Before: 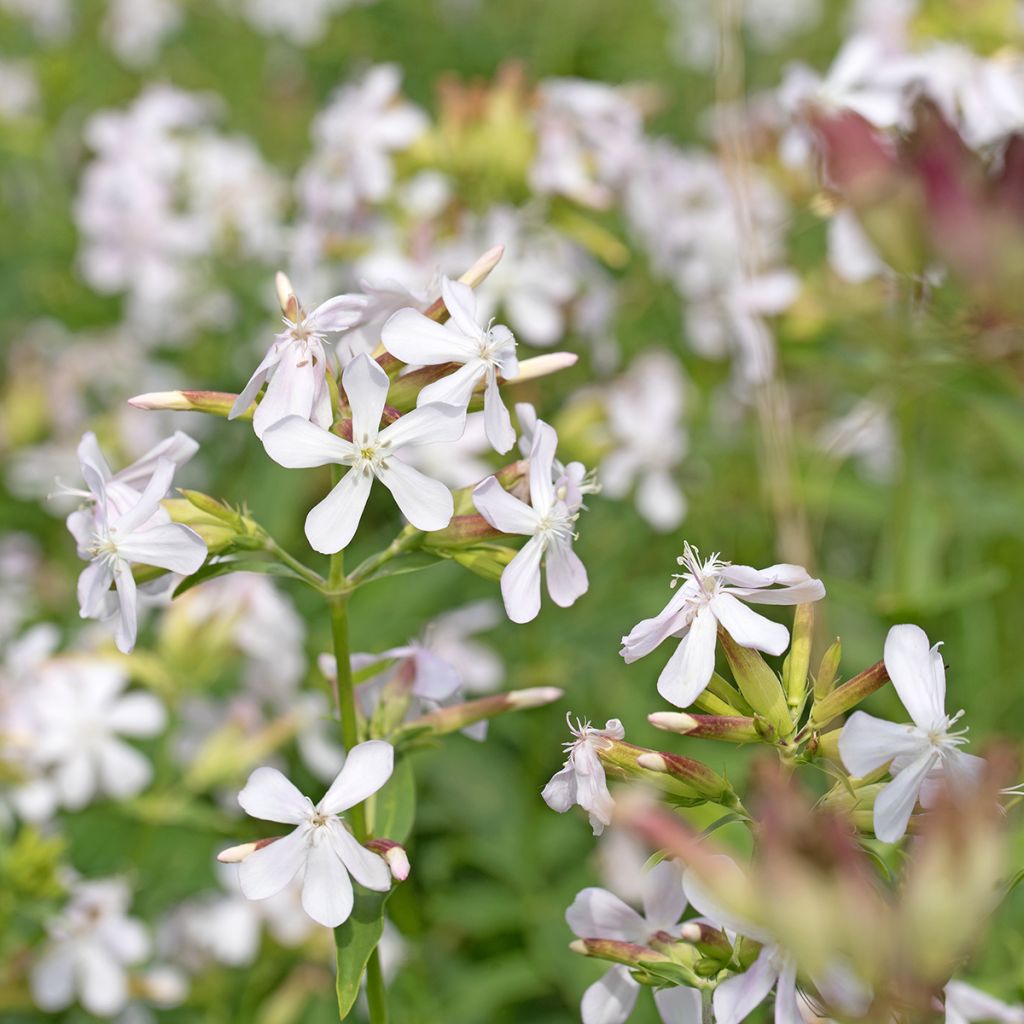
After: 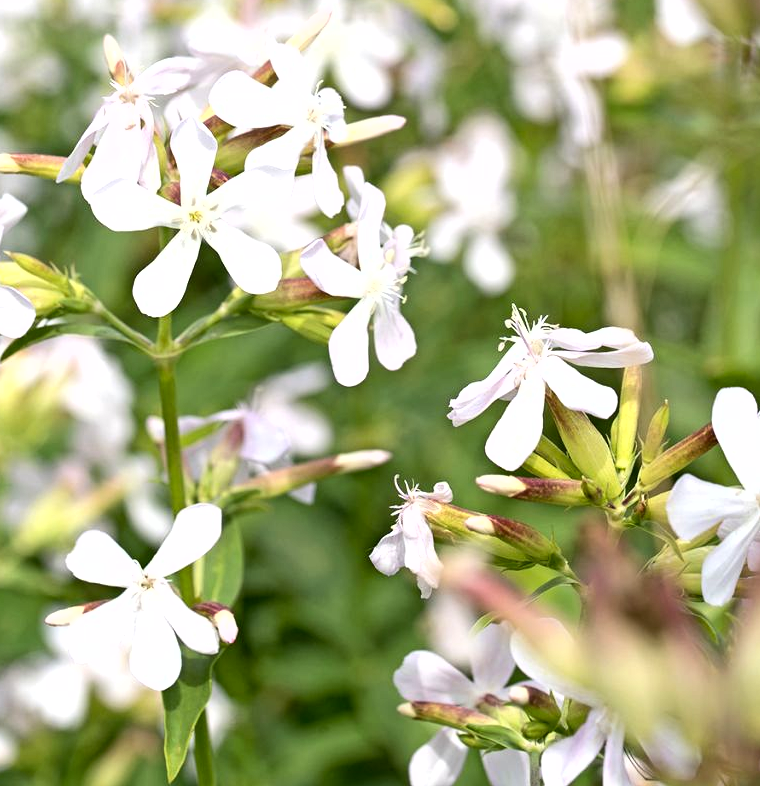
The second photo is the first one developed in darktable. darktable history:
shadows and highlights: shadows 13.34, white point adjustment 1.28, highlights -0.276, soften with gaussian
crop: left 16.871%, top 23.225%, right 8.897%
tone equalizer: -8 EV -0.759 EV, -7 EV -0.73 EV, -6 EV -0.569 EV, -5 EV -0.39 EV, -3 EV 0.368 EV, -2 EV 0.6 EV, -1 EV 0.685 EV, +0 EV 0.772 EV, edges refinement/feathering 500, mask exposure compensation -1.57 EV, preserve details no
exposure: black level correction 0.007, compensate highlight preservation false
